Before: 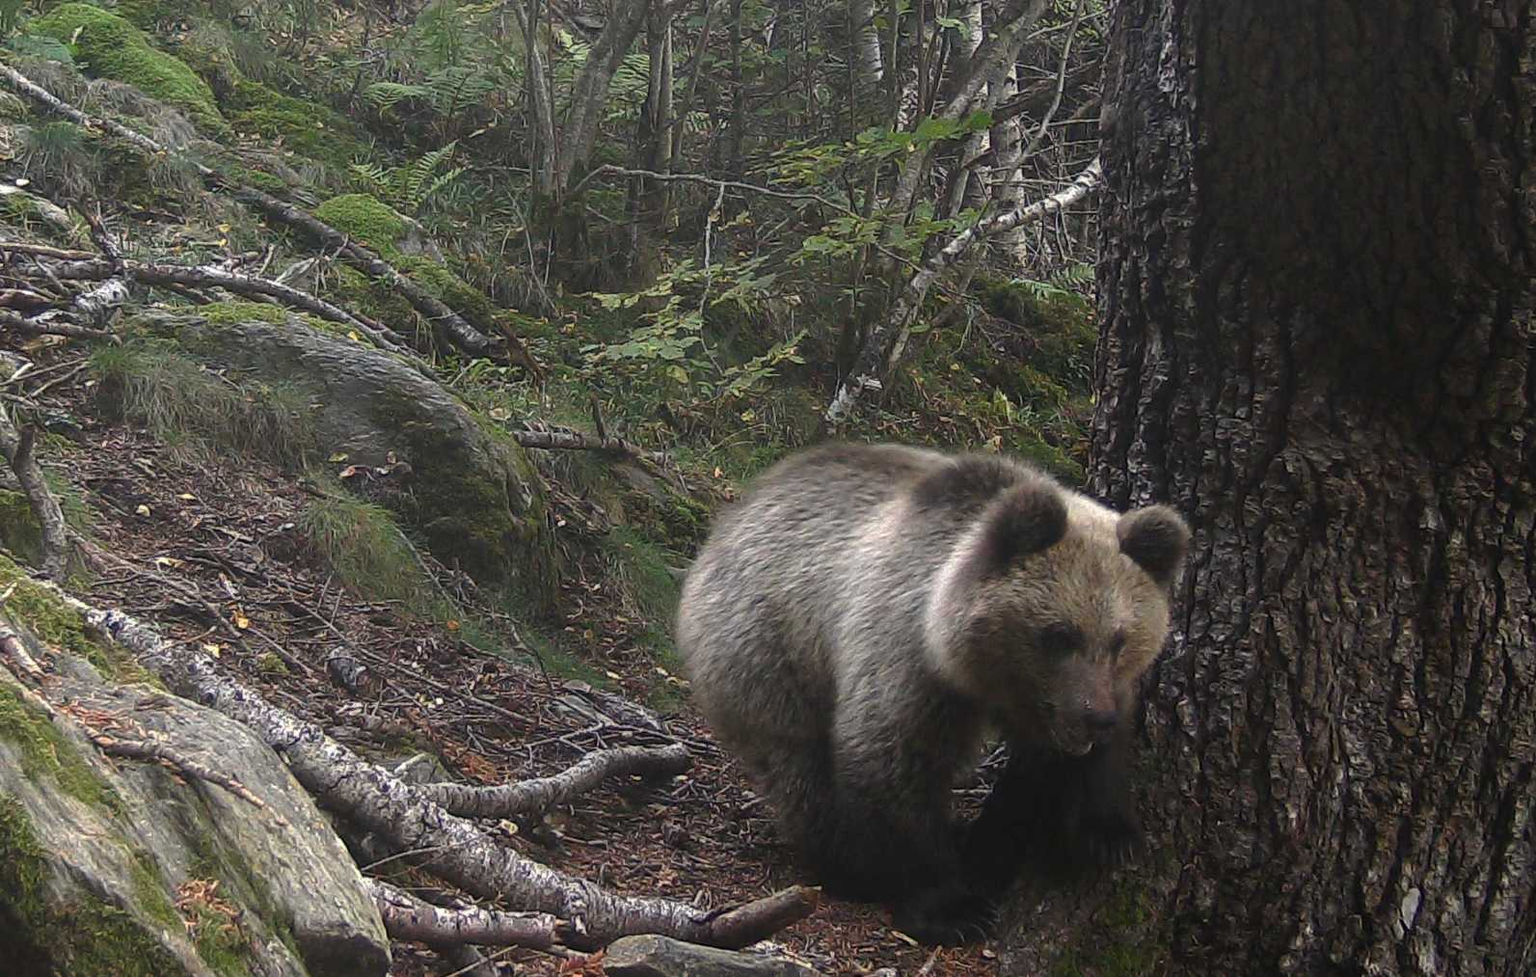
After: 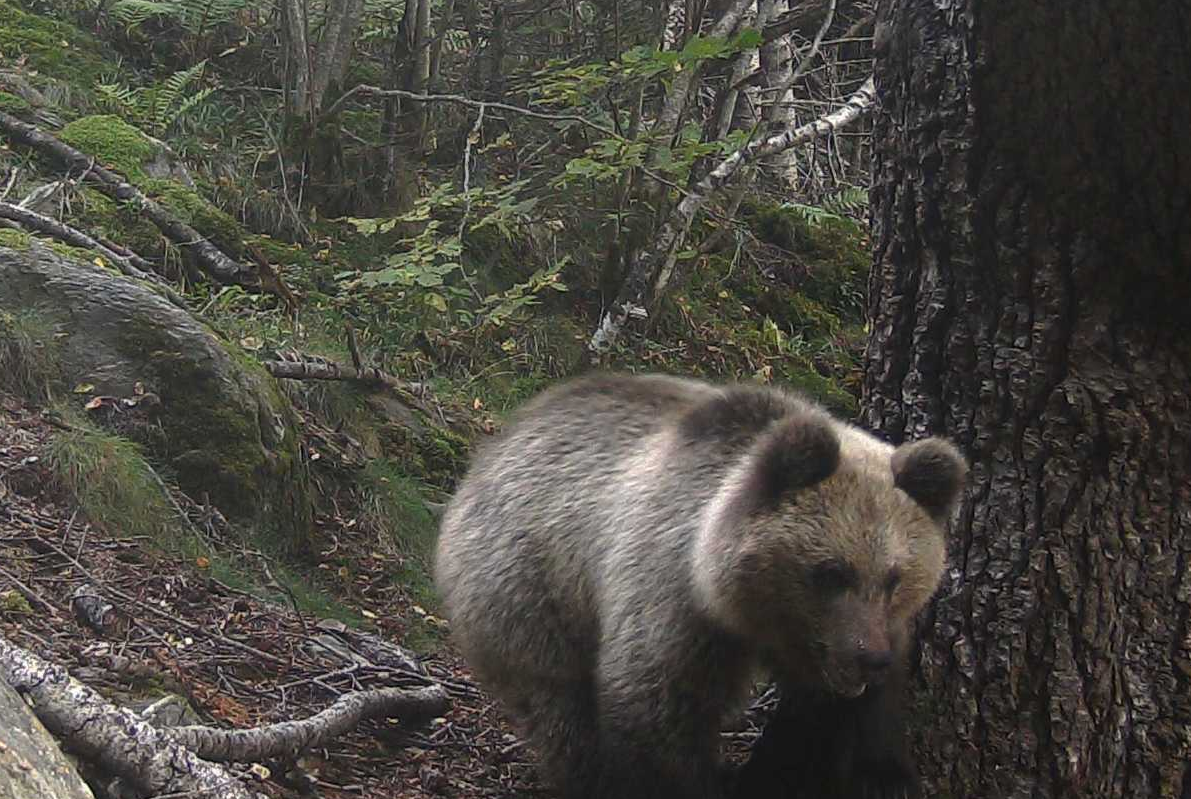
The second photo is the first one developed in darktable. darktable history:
crop: left 16.782%, top 8.542%, right 8.448%, bottom 12.552%
